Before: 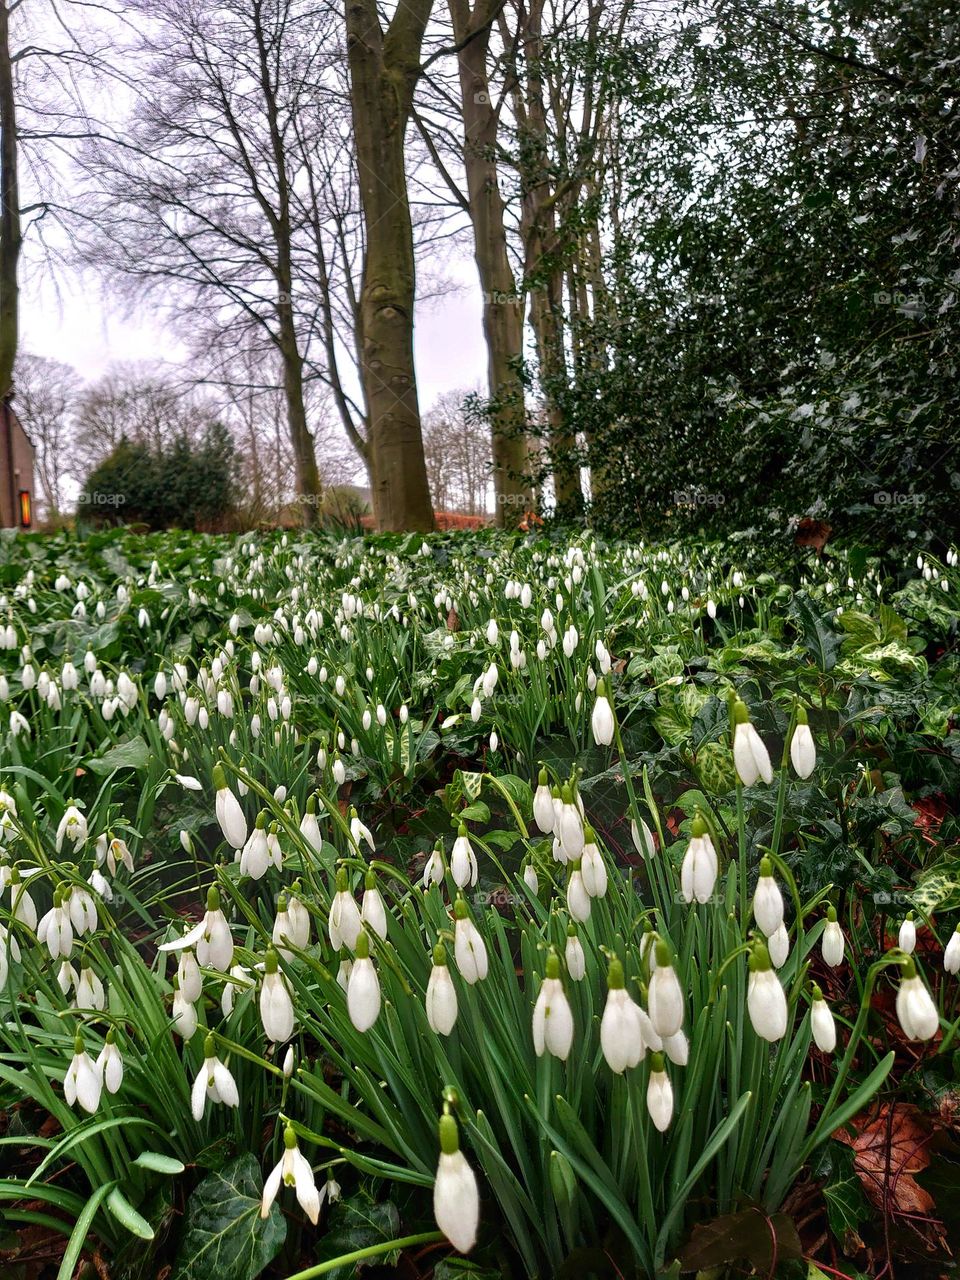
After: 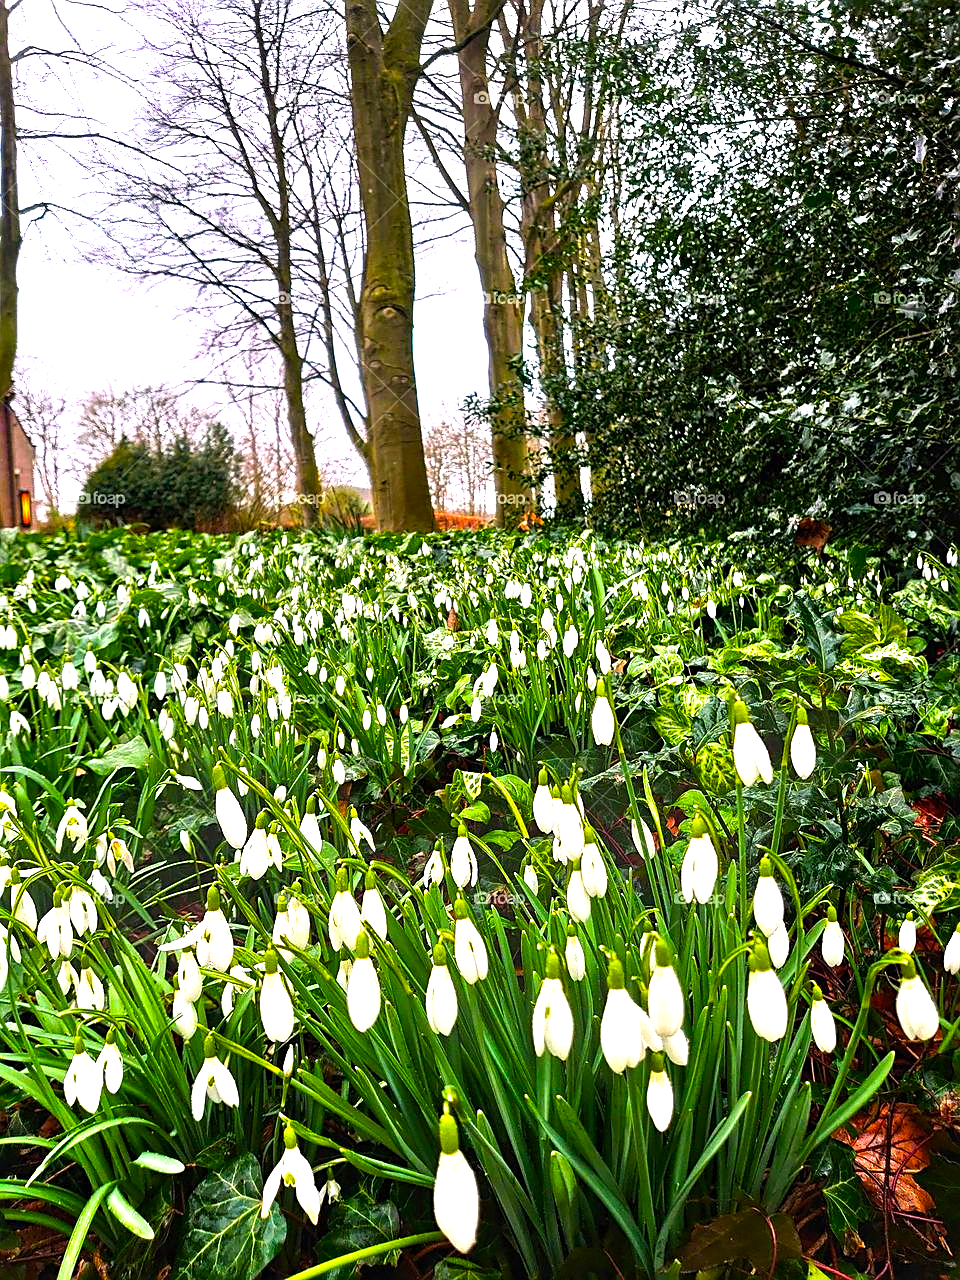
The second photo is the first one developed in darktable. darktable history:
color balance rgb: linear chroma grading › shadows -10%, linear chroma grading › global chroma 20%, perceptual saturation grading › global saturation 15%, perceptual brilliance grading › global brilliance 30%, perceptual brilliance grading › highlights 12%, perceptual brilliance grading › mid-tones 24%, global vibrance 20%
sharpen: on, module defaults
